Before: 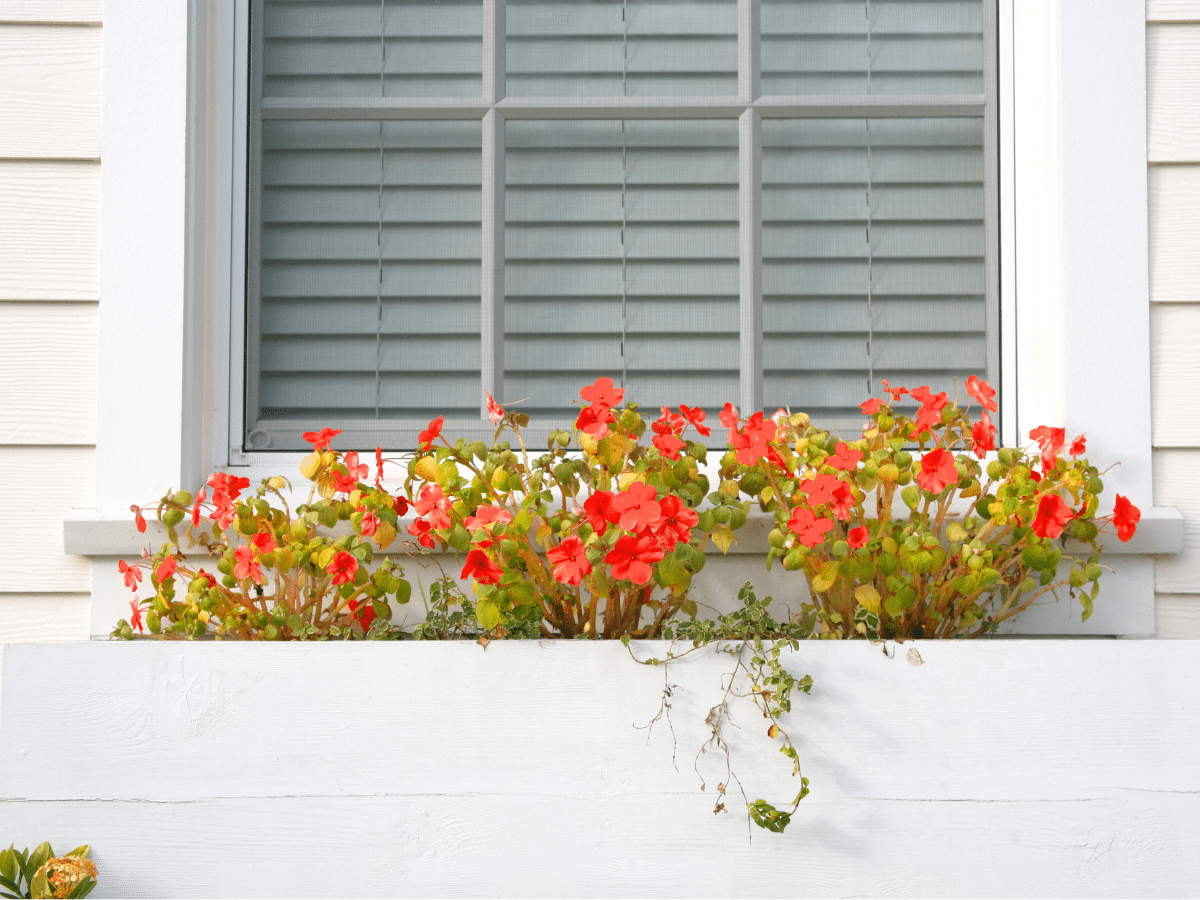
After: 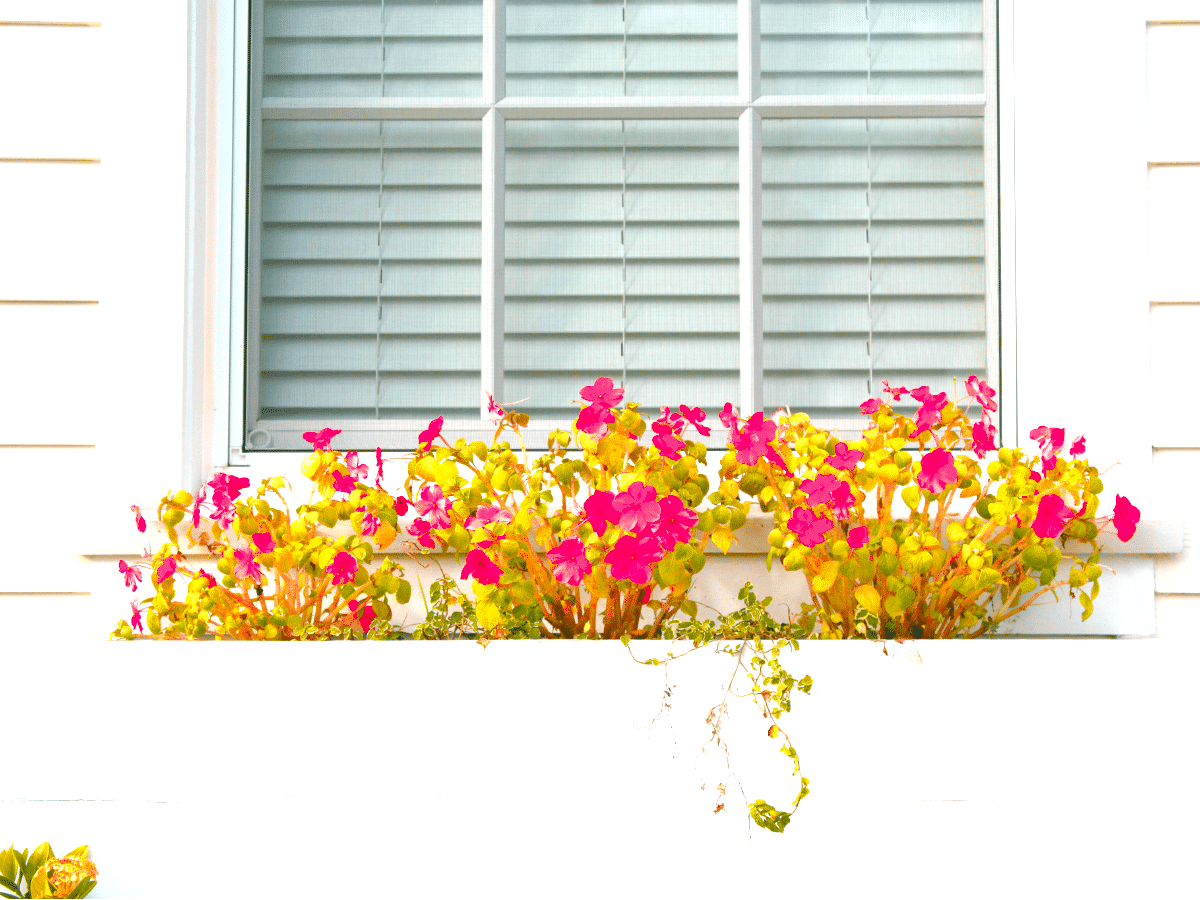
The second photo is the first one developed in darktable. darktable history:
color balance rgb: shadows lift › chroma 2.021%, shadows lift › hue 220.04°, linear chroma grading › global chroma 42.29%, perceptual saturation grading › global saturation 20%, perceptual saturation grading › highlights -25.411%, perceptual saturation grading › shadows 24.467%, hue shift -10.58°, perceptual brilliance grading › global brilliance 2.536%, perceptual brilliance grading › highlights -3.15%, perceptual brilliance grading › shadows 3.069%
exposure: exposure 1 EV, compensate exposure bias true, compensate highlight preservation false
